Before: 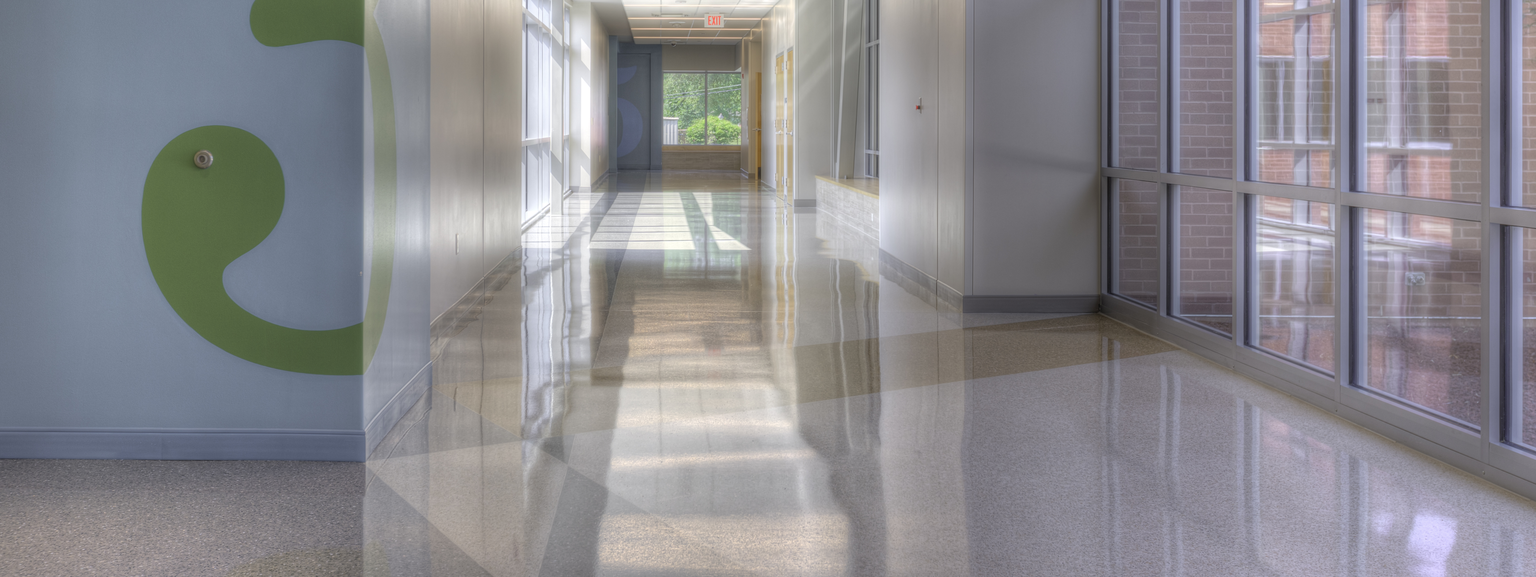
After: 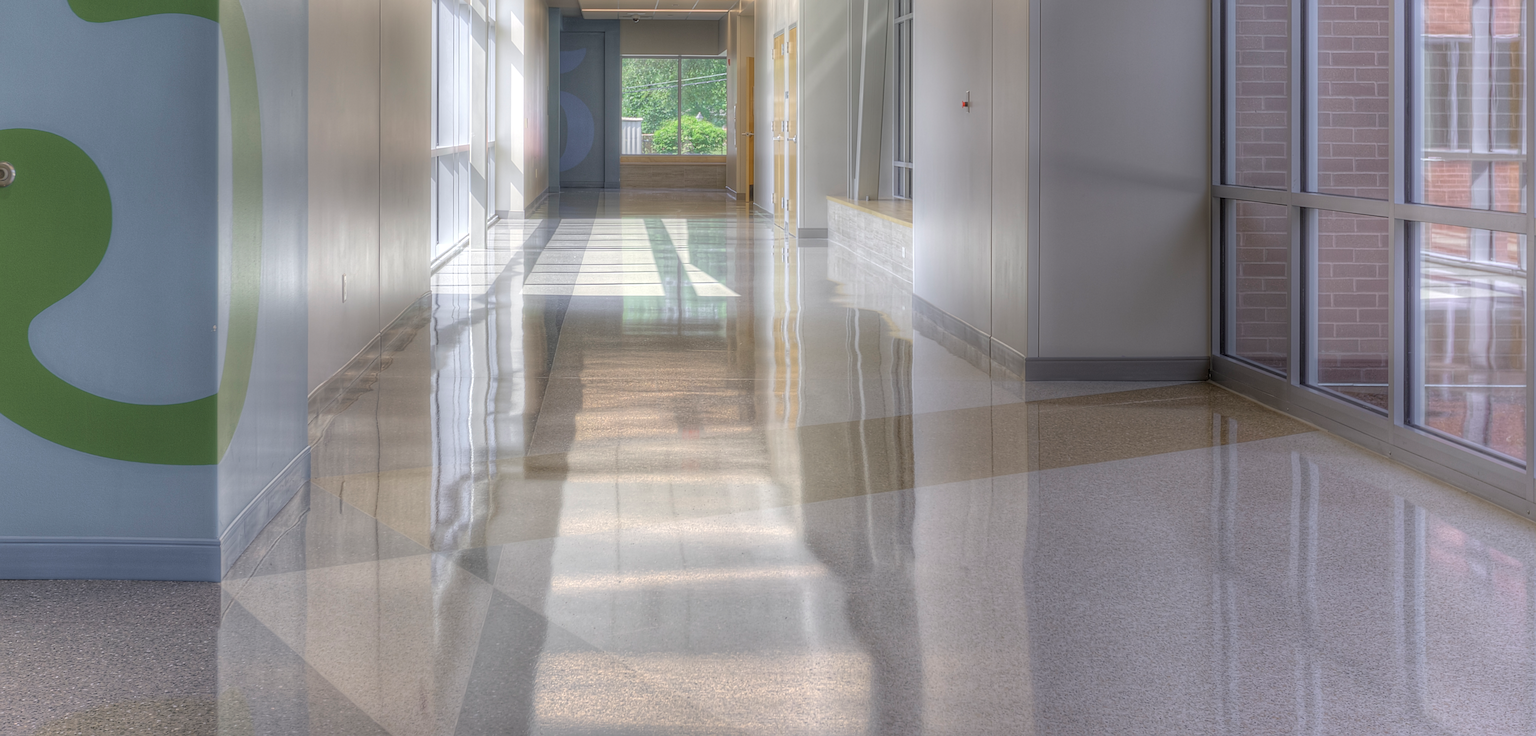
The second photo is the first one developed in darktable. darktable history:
sharpen: radius 3.119
crop and rotate: left 13.15%, top 5.251%, right 12.609%
